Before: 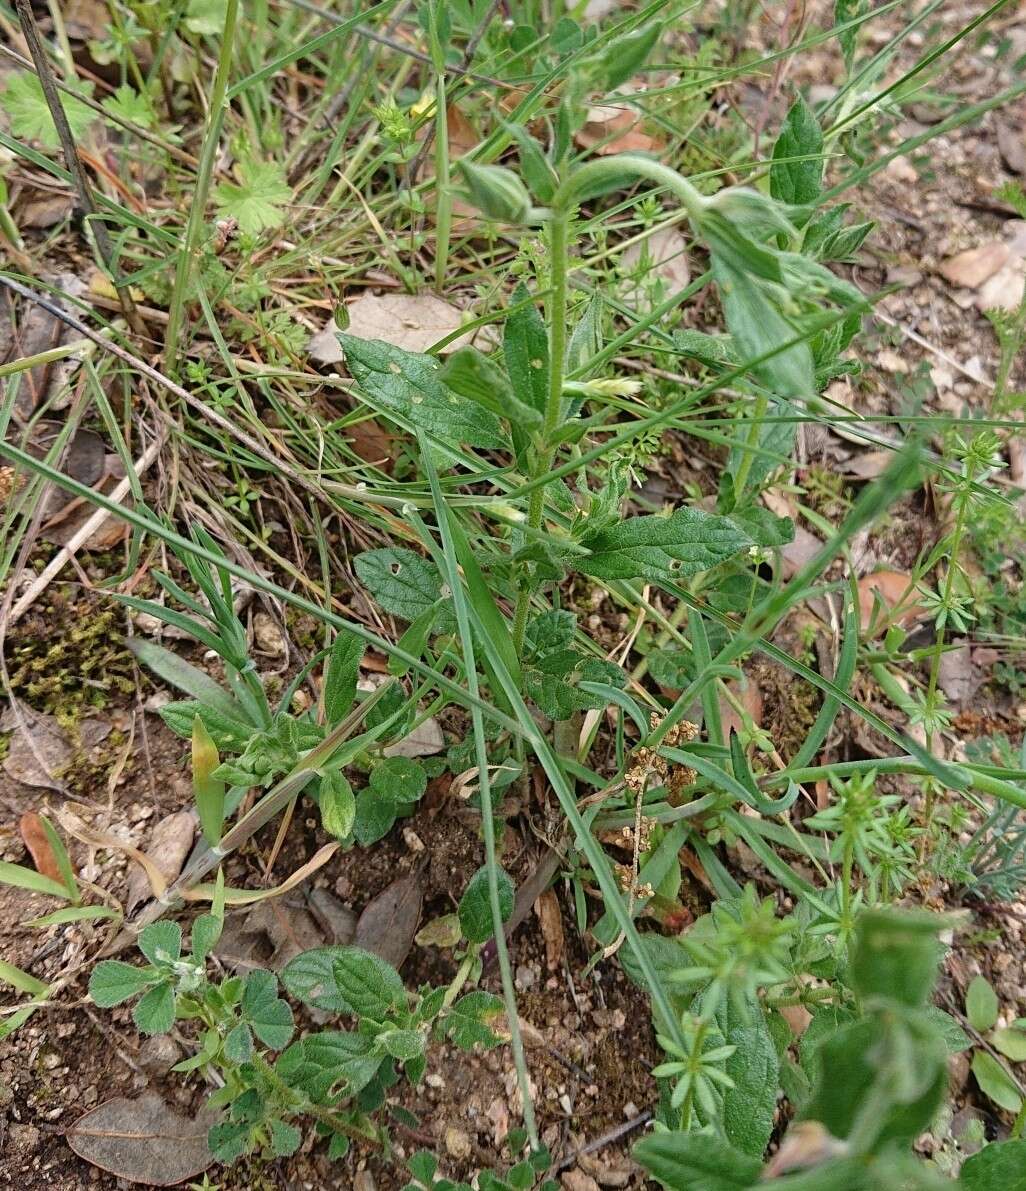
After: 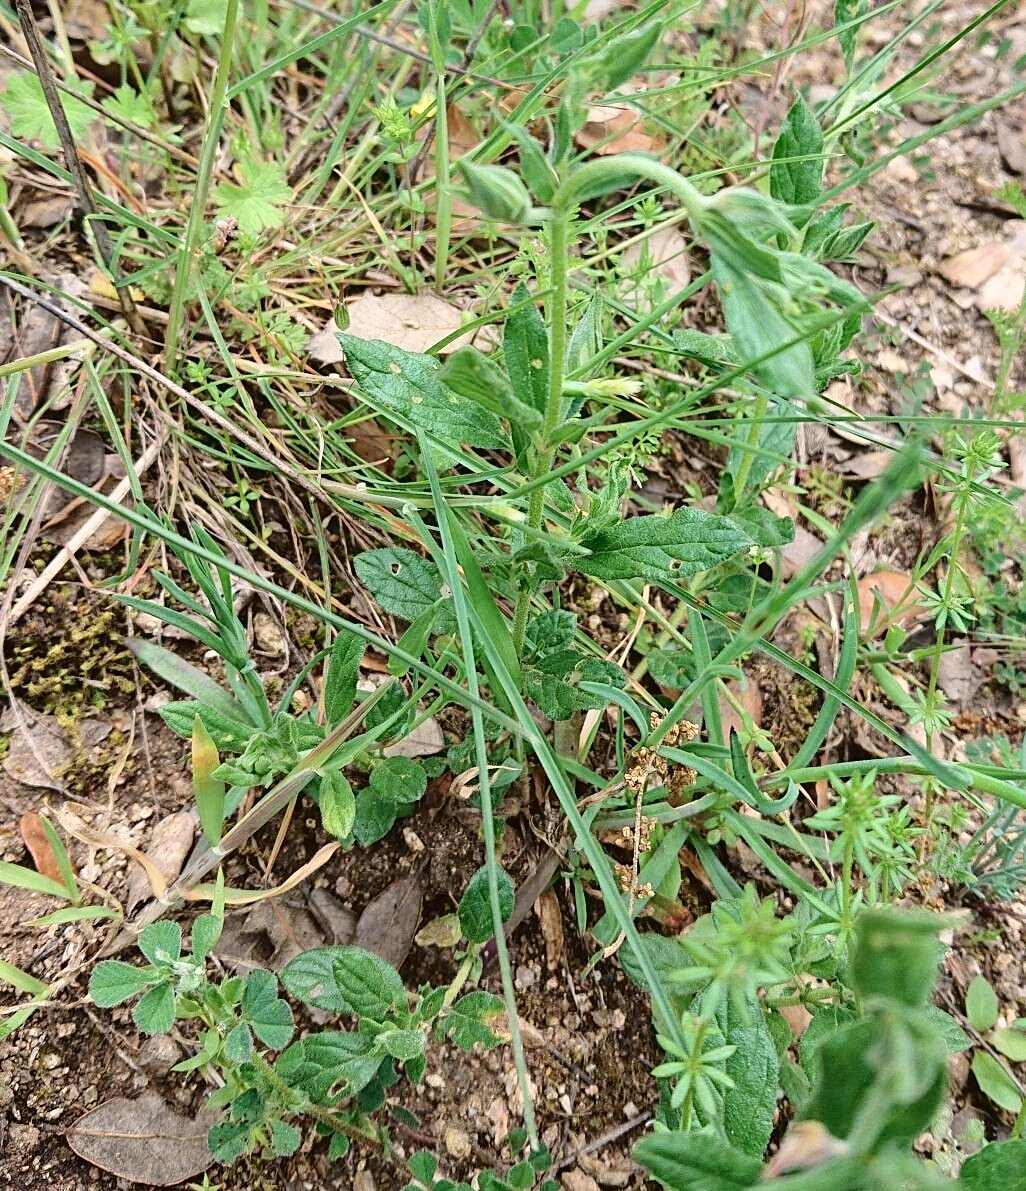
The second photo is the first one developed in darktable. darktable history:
tone curve: curves: ch0 [(0, 0.023) (0.1, 0.084) (0.184, 0.168) (0.45, 0.54) (0.57, 0.683) (0.722, 0.825) (0.877, 0.948) (1, 1)]; ch1 [(0, 0) (0.414, 0.395) (0.453, 0.437) (0.502, 0.509) (0.521, 0.519) (0.573, 0.568) (0.618, 0.61) (0.654, 0.642) (1, 1)]; ch2 [(0, 0) (0.421, 0.43) (0.45, 0.463) (0.492, 0.504) (0.511, 0.519) (0.557, 0.557) (0.602, 0.605) (1, 1)], color space Lab, independent channels, preserve colors none
sharpen: amount 0.2
